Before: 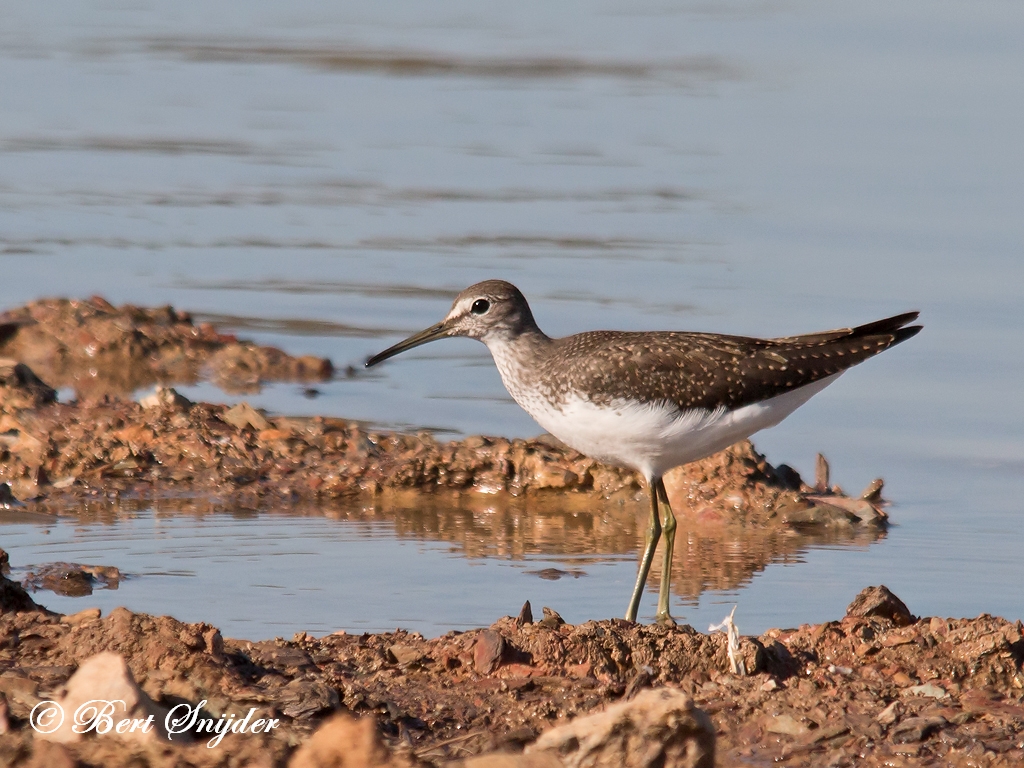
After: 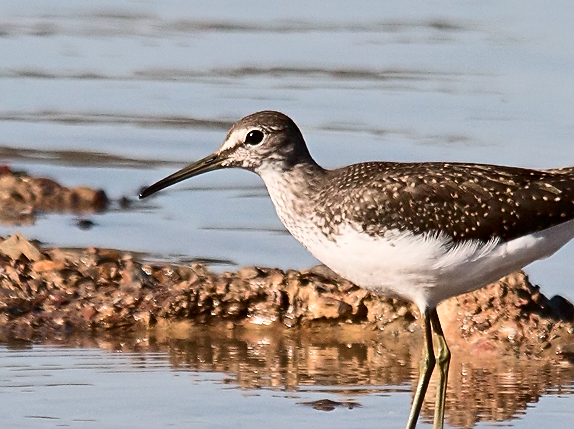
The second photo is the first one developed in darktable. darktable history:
crop and rotate: left 22.152%, top 22.044%, right 21.756%, bottom 21.984%
contrast brightness saturation: contrast 0.287
sharpen: on, module defaults
